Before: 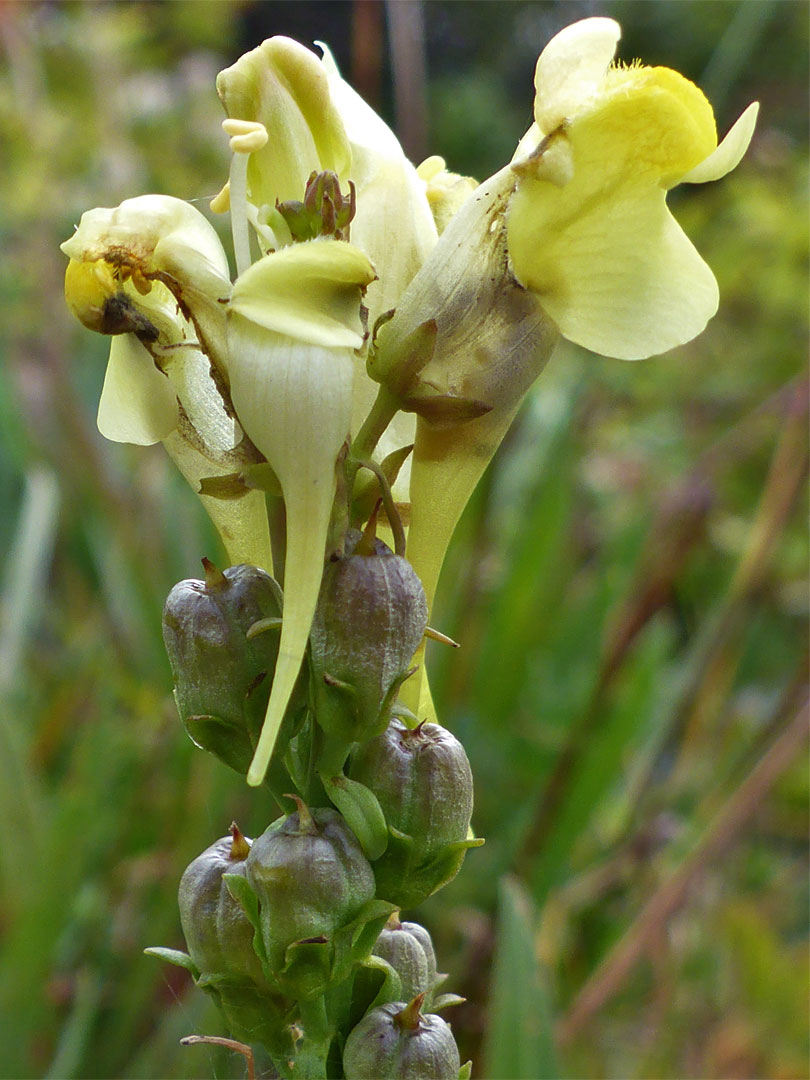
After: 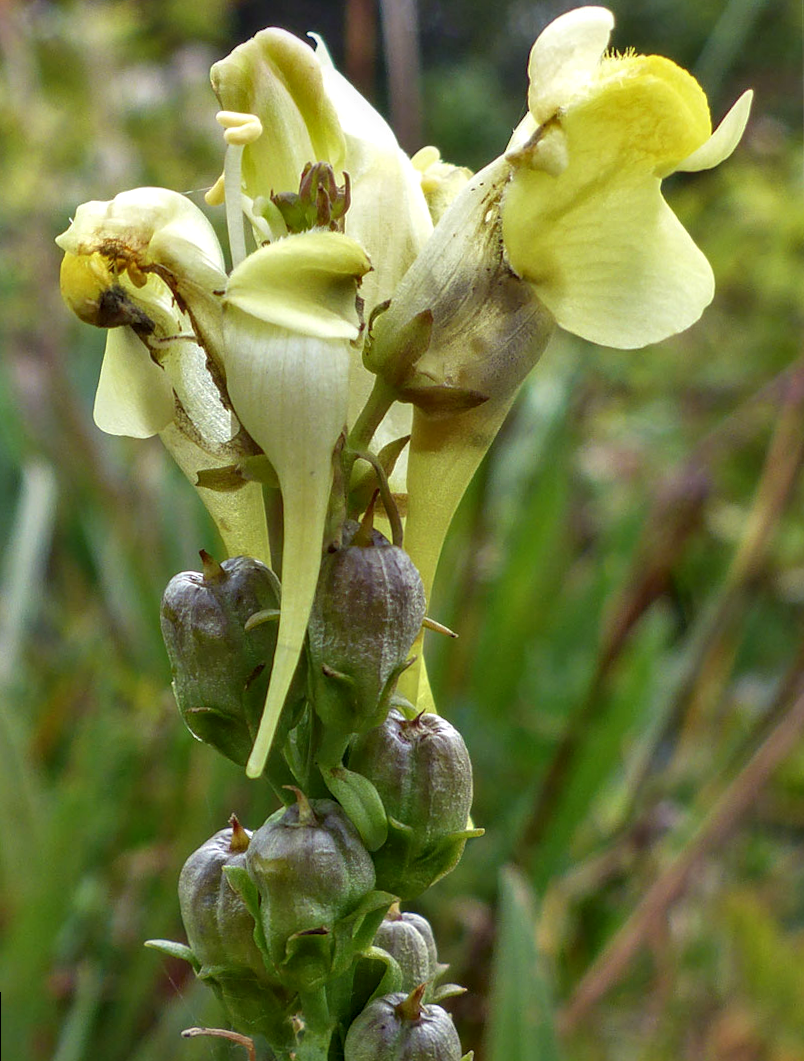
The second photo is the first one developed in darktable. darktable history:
rotate and perspective: rotation -0.45°, automatic cropping original format, crop left 0.008, crop right 0.992, crop top 0.012, crop bottom 0.988
local contrast: detail 130%
